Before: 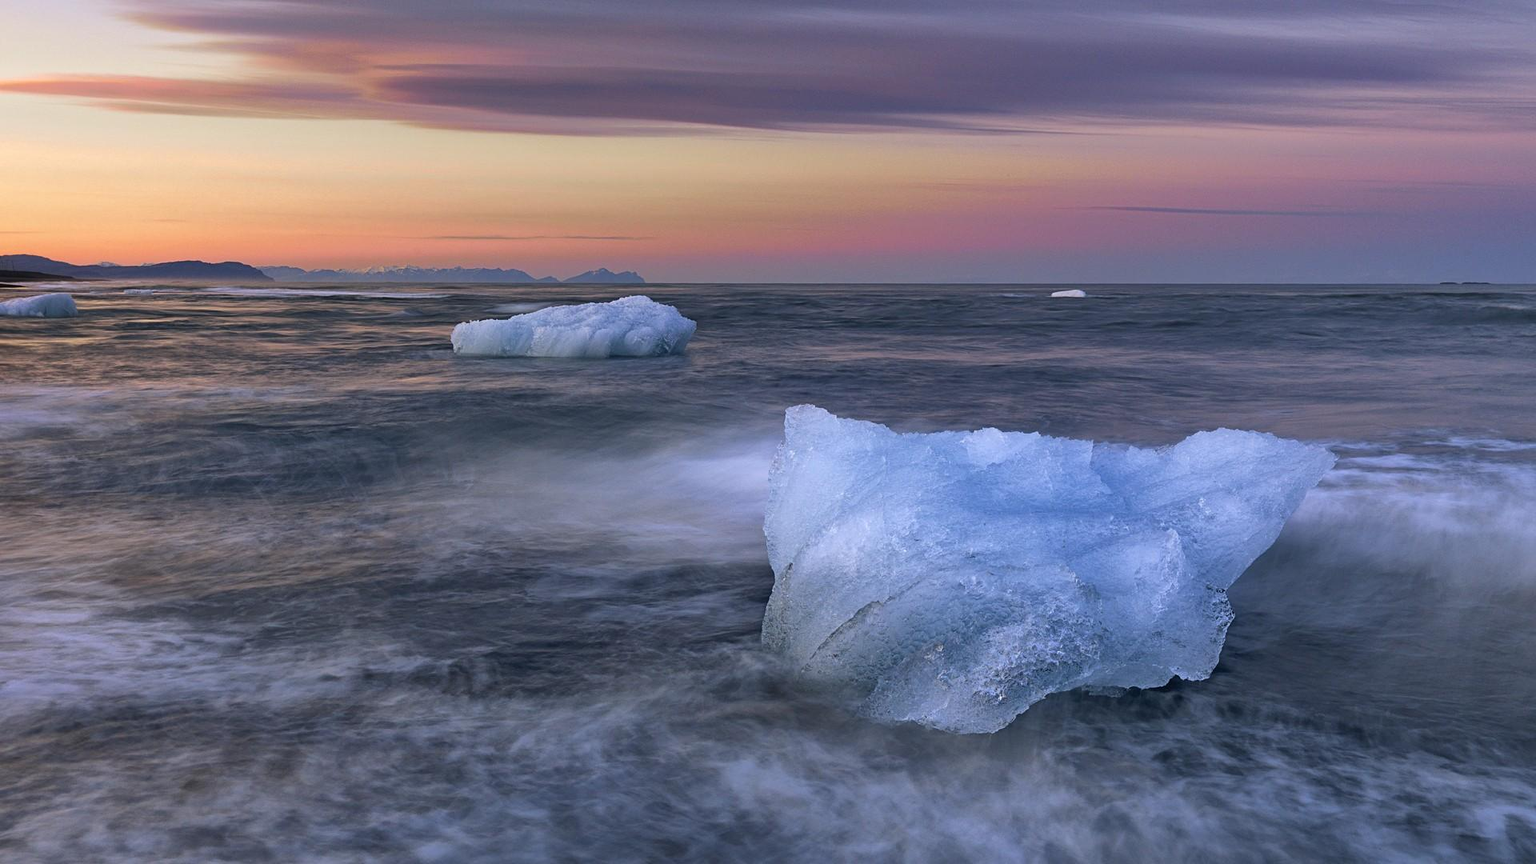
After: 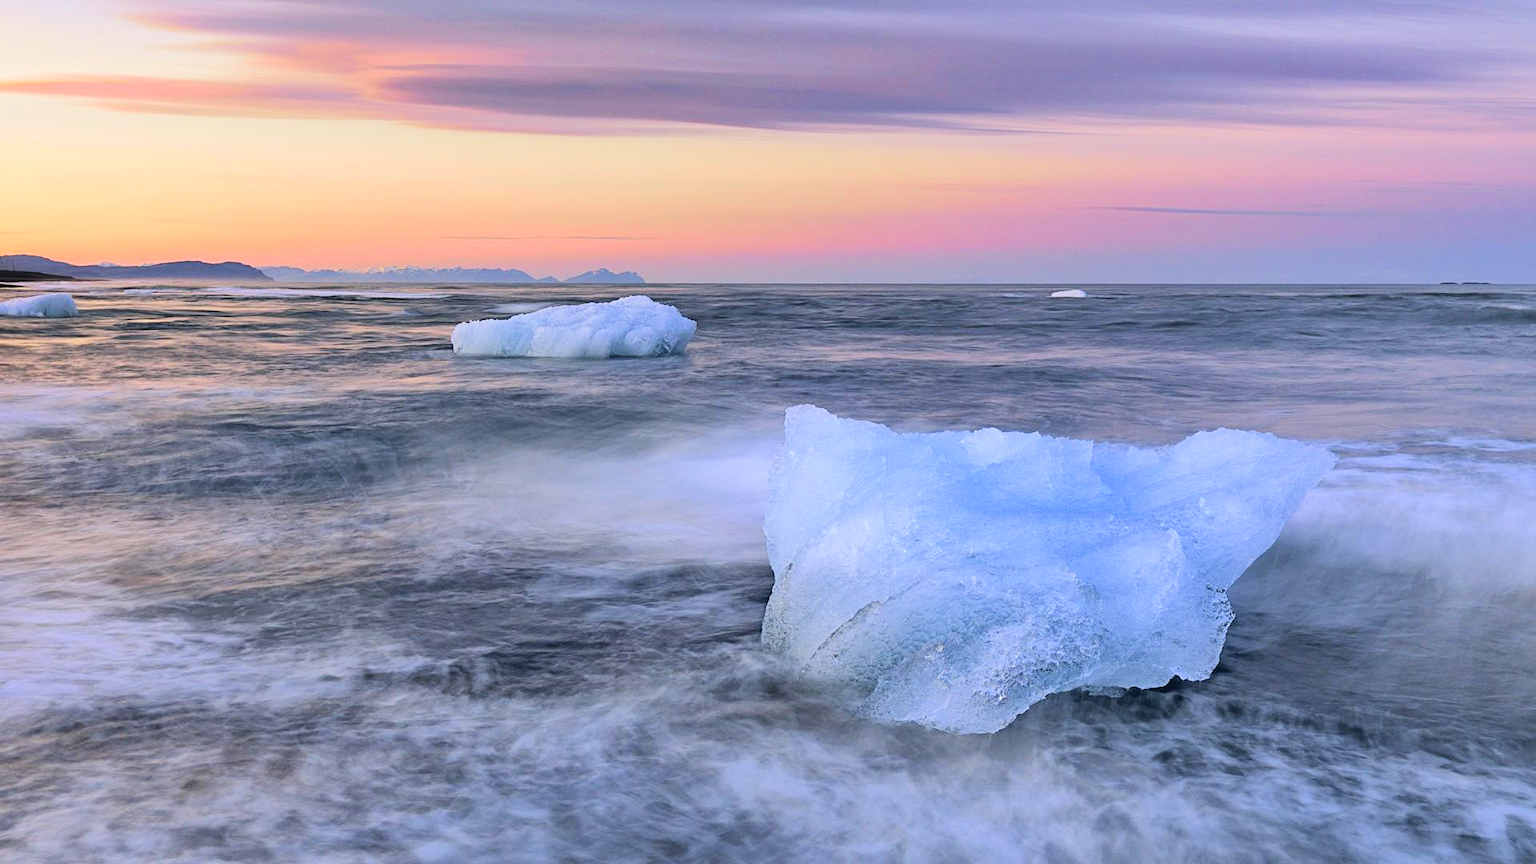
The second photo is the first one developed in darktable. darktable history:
tone equalizer: -7 EV 0.157 EV, -6 EV 0.622 EV, -5 EV 1.18 EV, -4 EV 1.3 EV, -3 EV 1.17 EV, -2 EV 0.6 EV, -1 EV 0.166 EV, edges refinement/feathering 500, mask exposure compensation -1.57 EV, preserve details no
